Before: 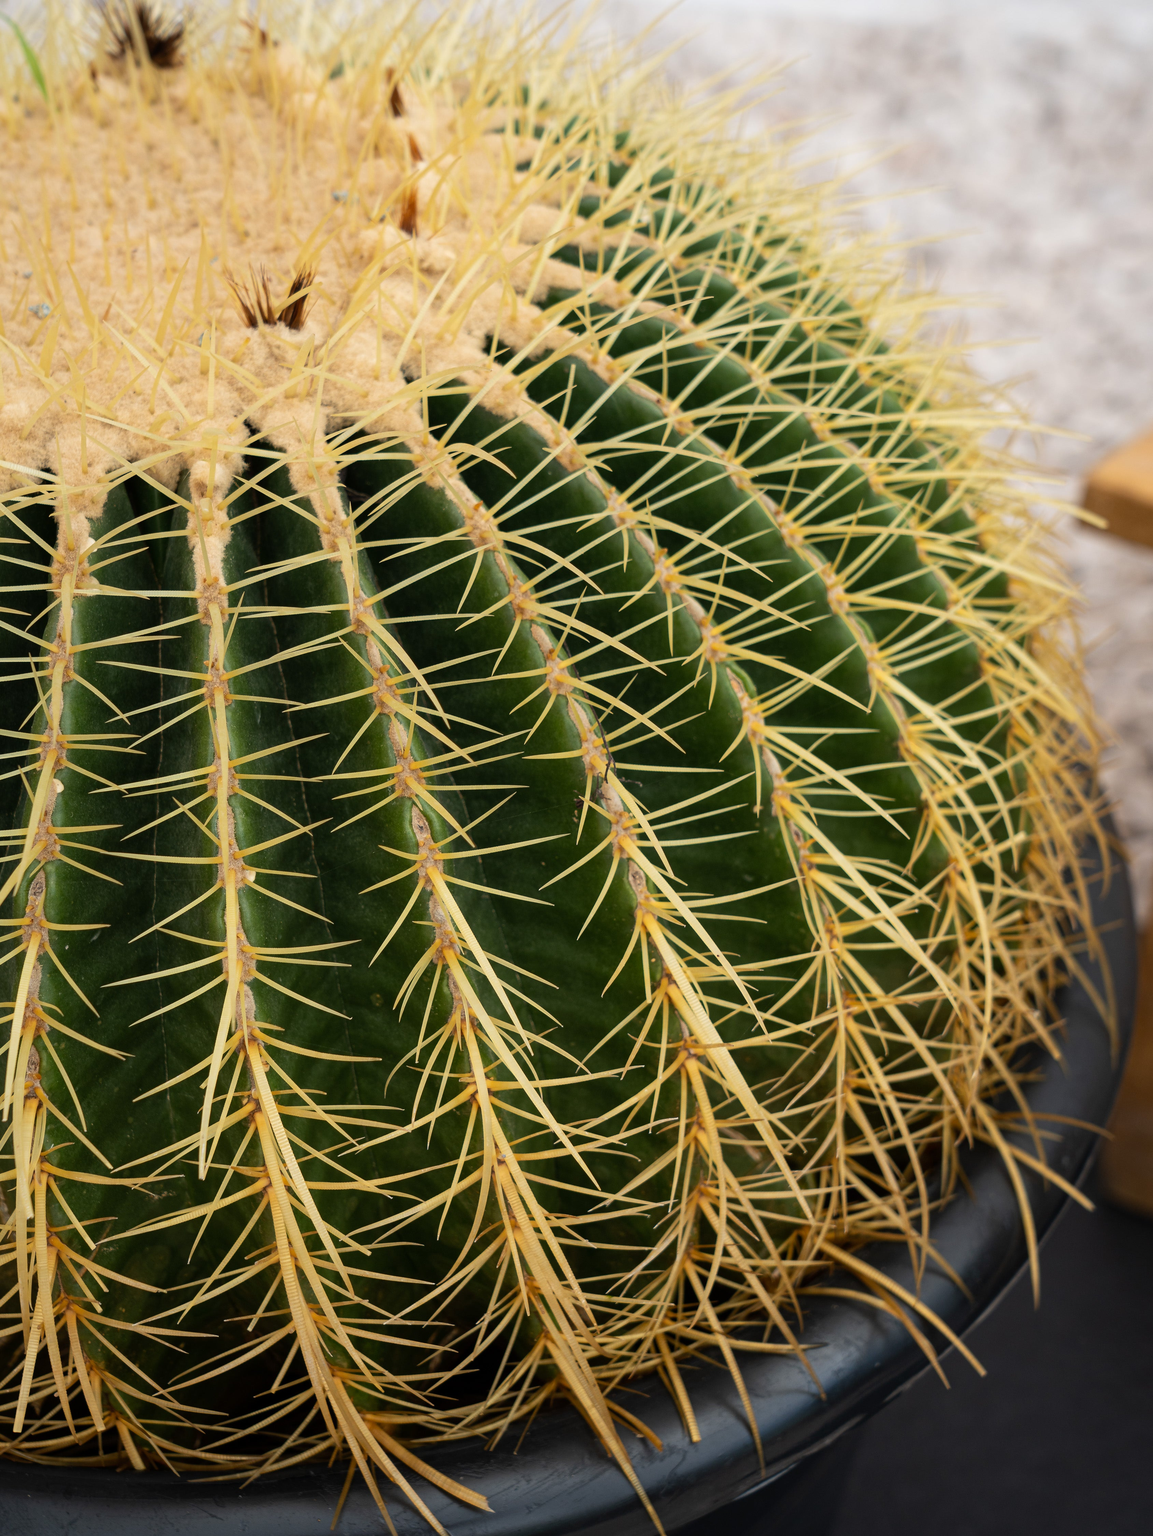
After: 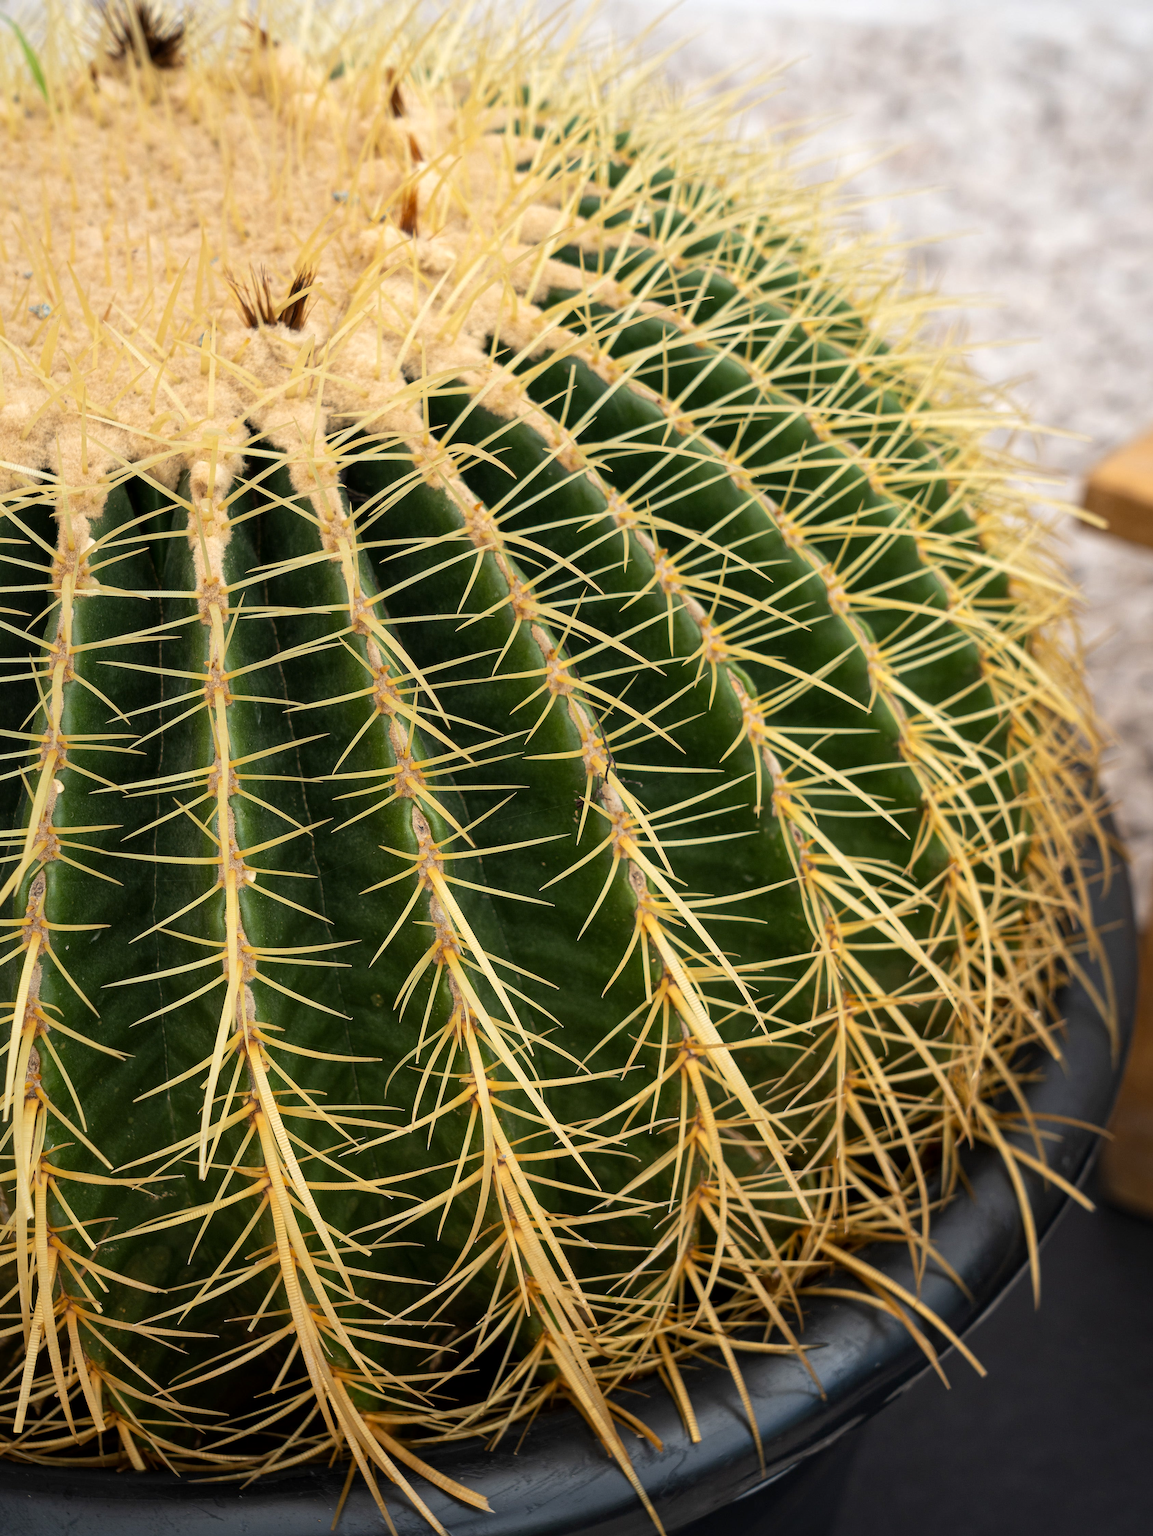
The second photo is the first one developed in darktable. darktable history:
local contrast: mode bilateral grid, contrast 20, coarseness 50, detail 120%, midtone range 0.2
exposure: exposure 0.161 EV, compensate highlight preservation false
